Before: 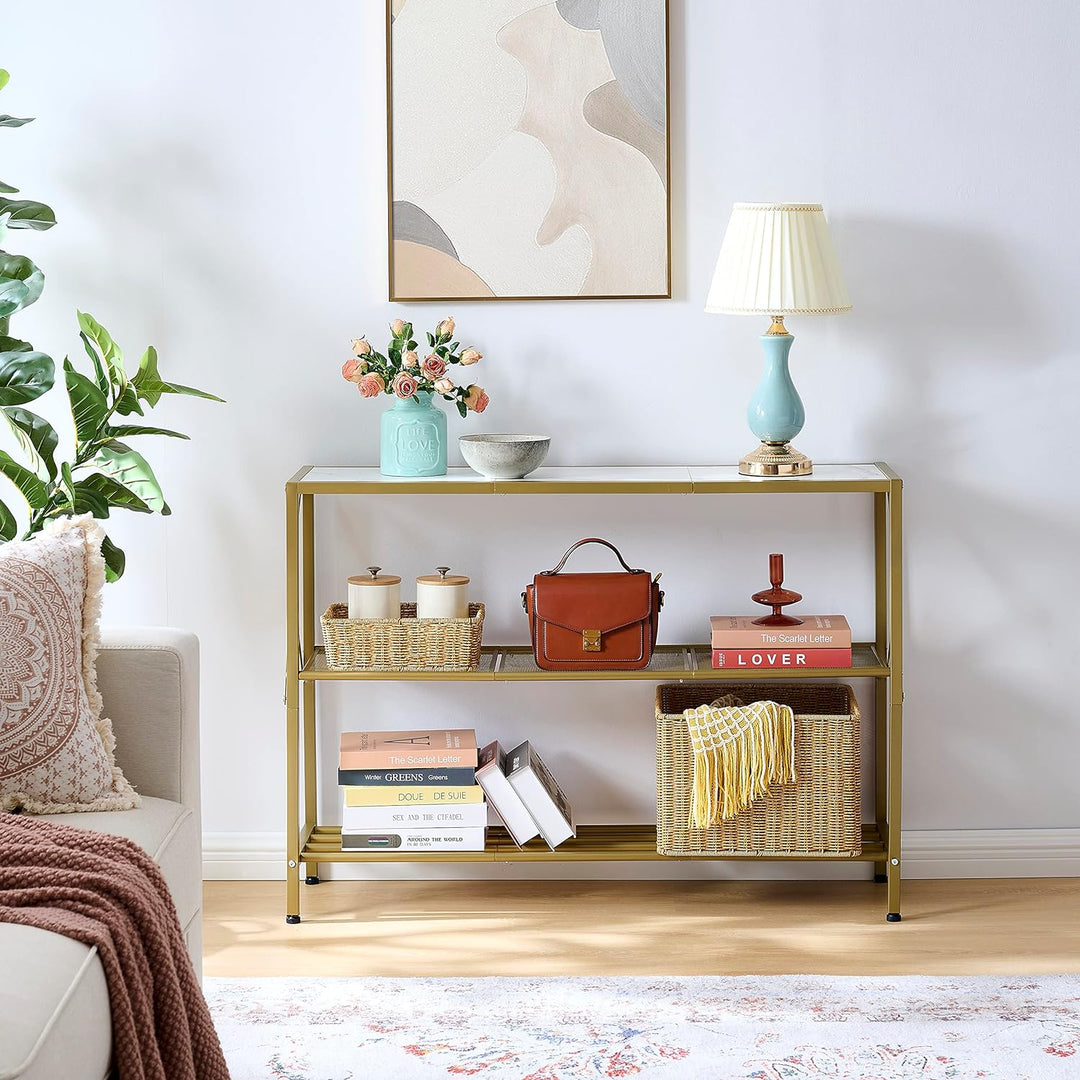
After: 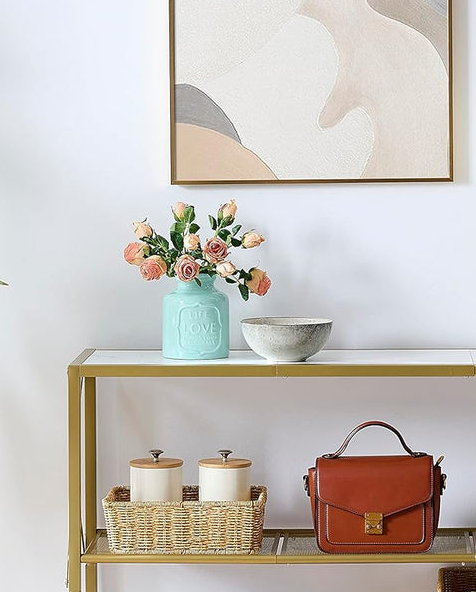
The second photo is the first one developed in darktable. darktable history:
crop: left 20.248%, top 10.86%, right 35.675%, bottom 34.321%
